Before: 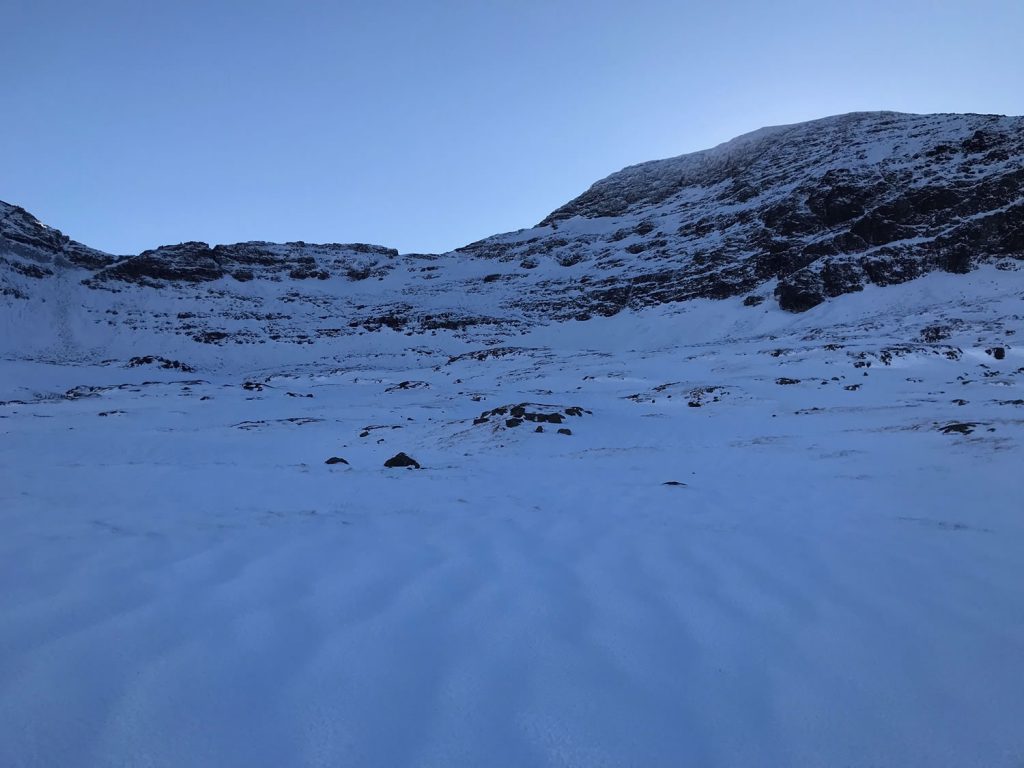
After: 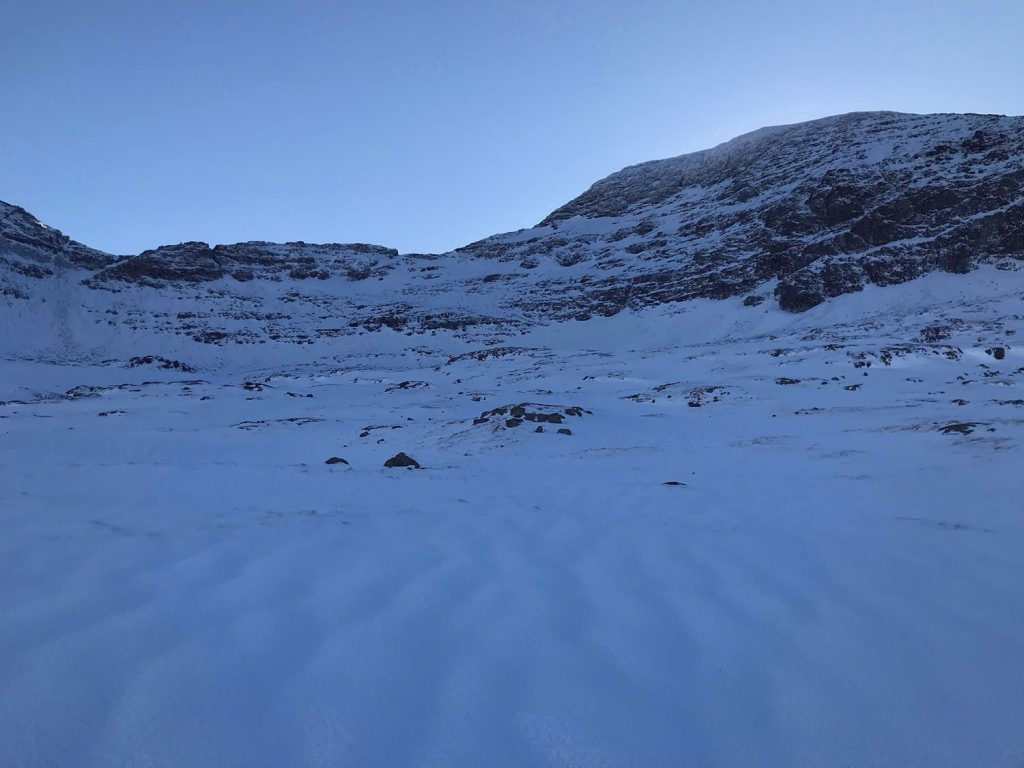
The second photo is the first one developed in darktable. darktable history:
rgb curve: curves: ch0 [(0, 0) (0.072, 0.166) (0.217, 0.293) (0.414, 0.42) (1, 1)], compensate middle gray true, preserve colors basic power
